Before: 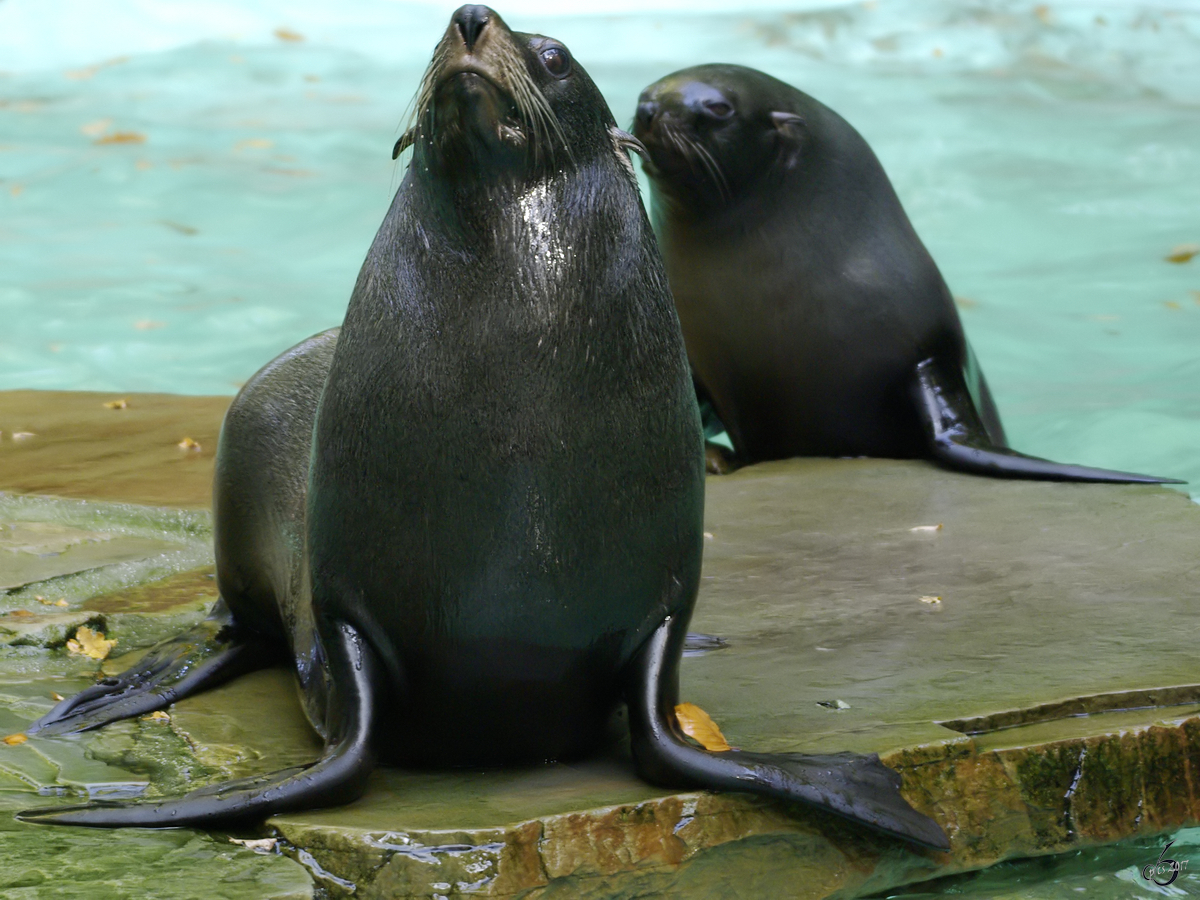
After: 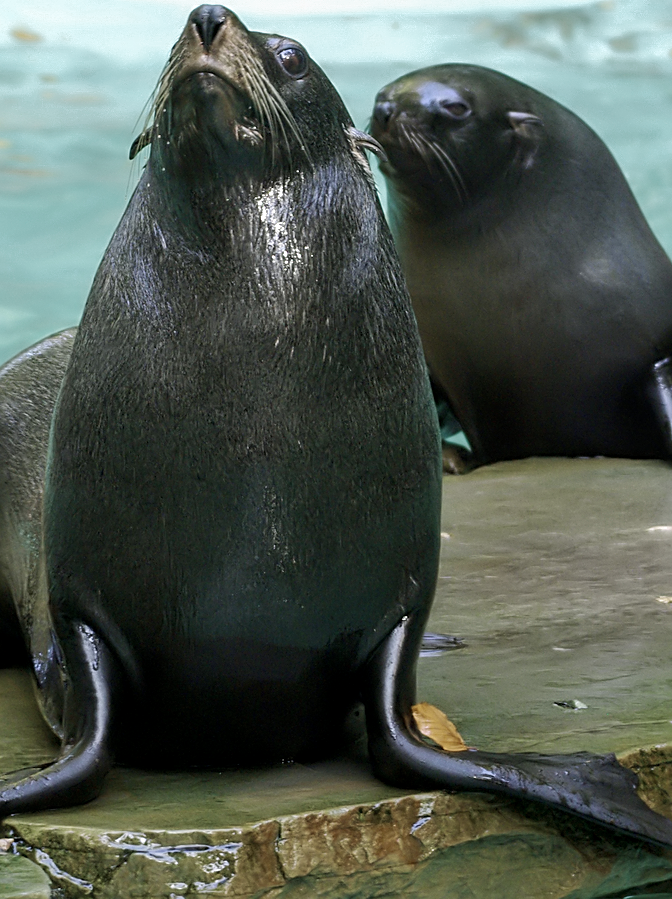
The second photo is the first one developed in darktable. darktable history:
velvia: on, module defaults
color zones: curves: ch0 [(0, 0.5) (0.125, 0.4) (0.25, 0.5) (0.375, 0.4) (0.5, 0.4) (0.625, 0.6) (0.75, 0.6) (0.875, 0.5)]; ch1 [(0, 0.35) (0.125, 0.45) (0.25, 0.35) (0.375, 0.35) (0.5, 0.35) (0.625, 0.35) (0.75, 0.45) (0.875, 0.35)]; ch2 [(0, 0.6) (0.125, 0.5) (0.25, 0.5) (0.375, 0.6) (0.5, 0.6) (0.625, 0.5) (0.75, 0.5) (0.875, 0.5)]
crop: left 21.927%, right 21.99%, bottom 0.013%
sharpen: on, module defaults
local contrast: on, module defaults
